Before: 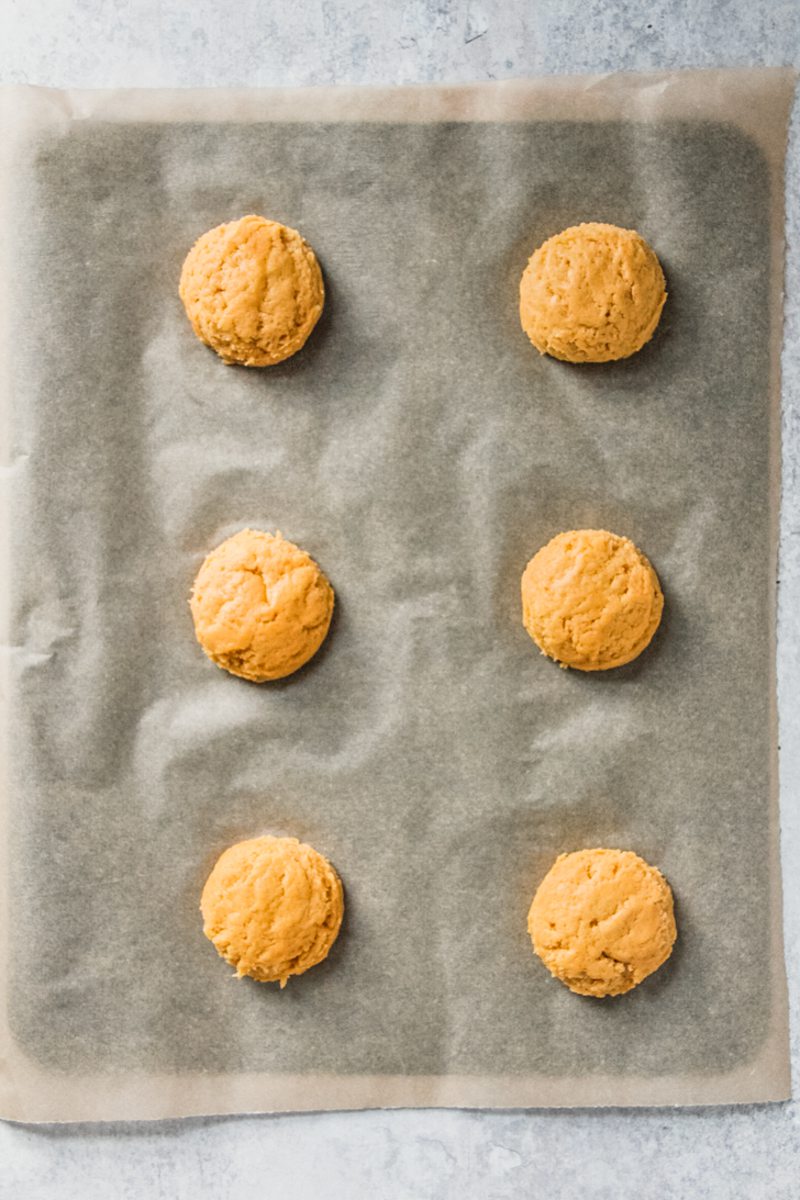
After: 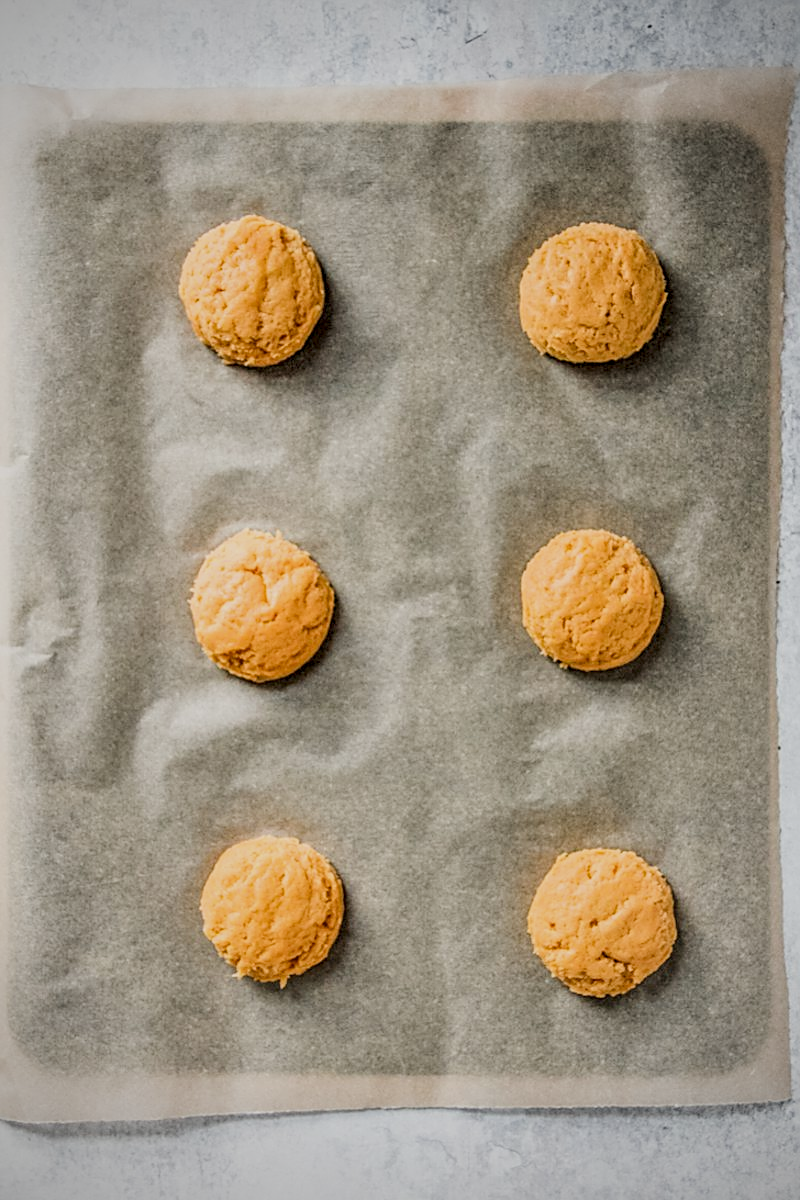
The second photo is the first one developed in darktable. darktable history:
sharpen: on, module defaults
filmic rgb: black relative exposure -7.65 EV, white relative exposure 4.56 EV, hardness 3.61
contrast brightness saturation: contrast 0.04, saturation 0.07
local contrast: detail 130%
vignetting: fall-off start 79.88%
